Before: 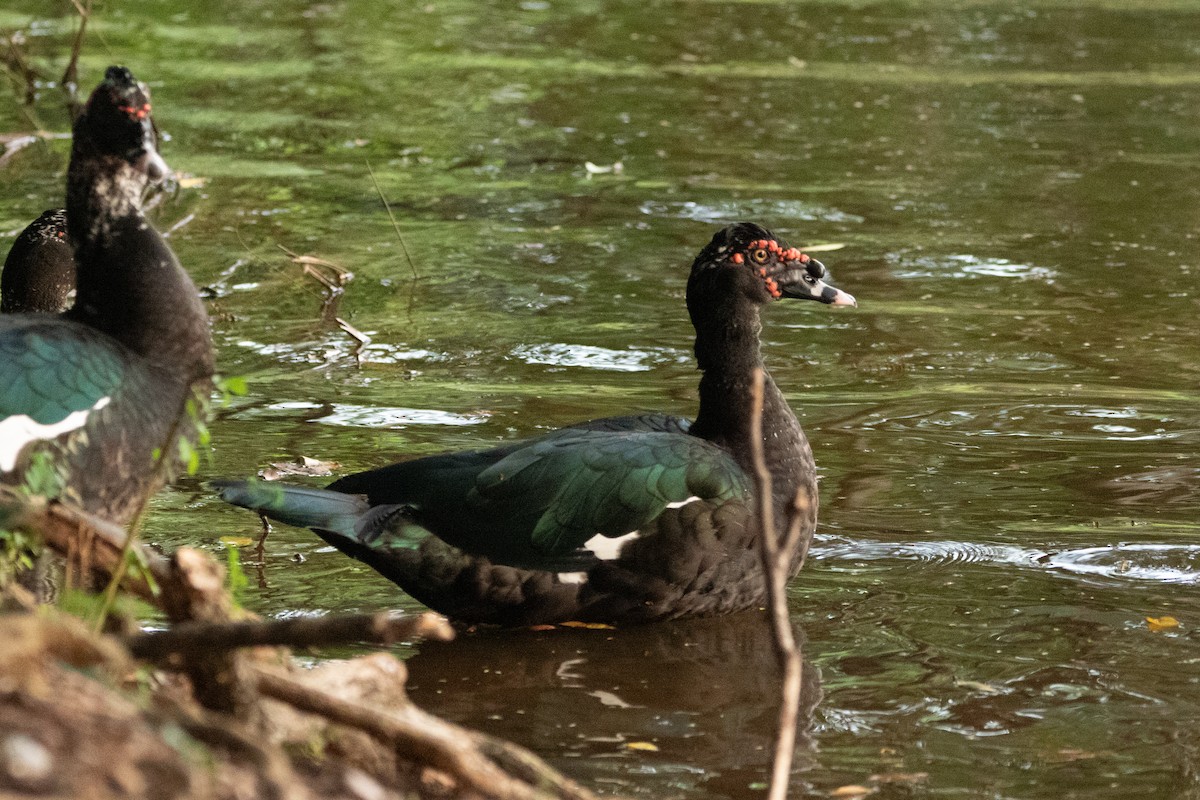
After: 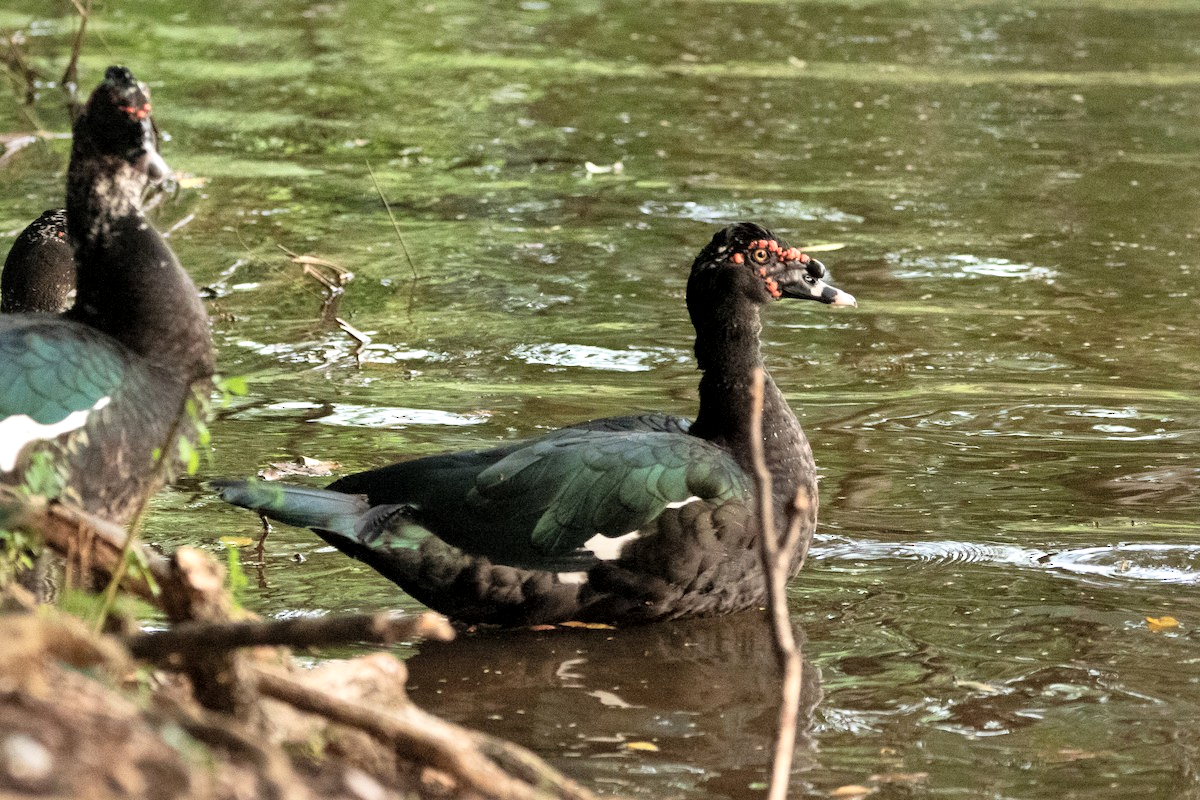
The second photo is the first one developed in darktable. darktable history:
contrast brightness saturation: brightness 0.152
local contrast: mode bilateral grid, contrast 25, coarseness 60, detail 152%, midtone range 0.2
